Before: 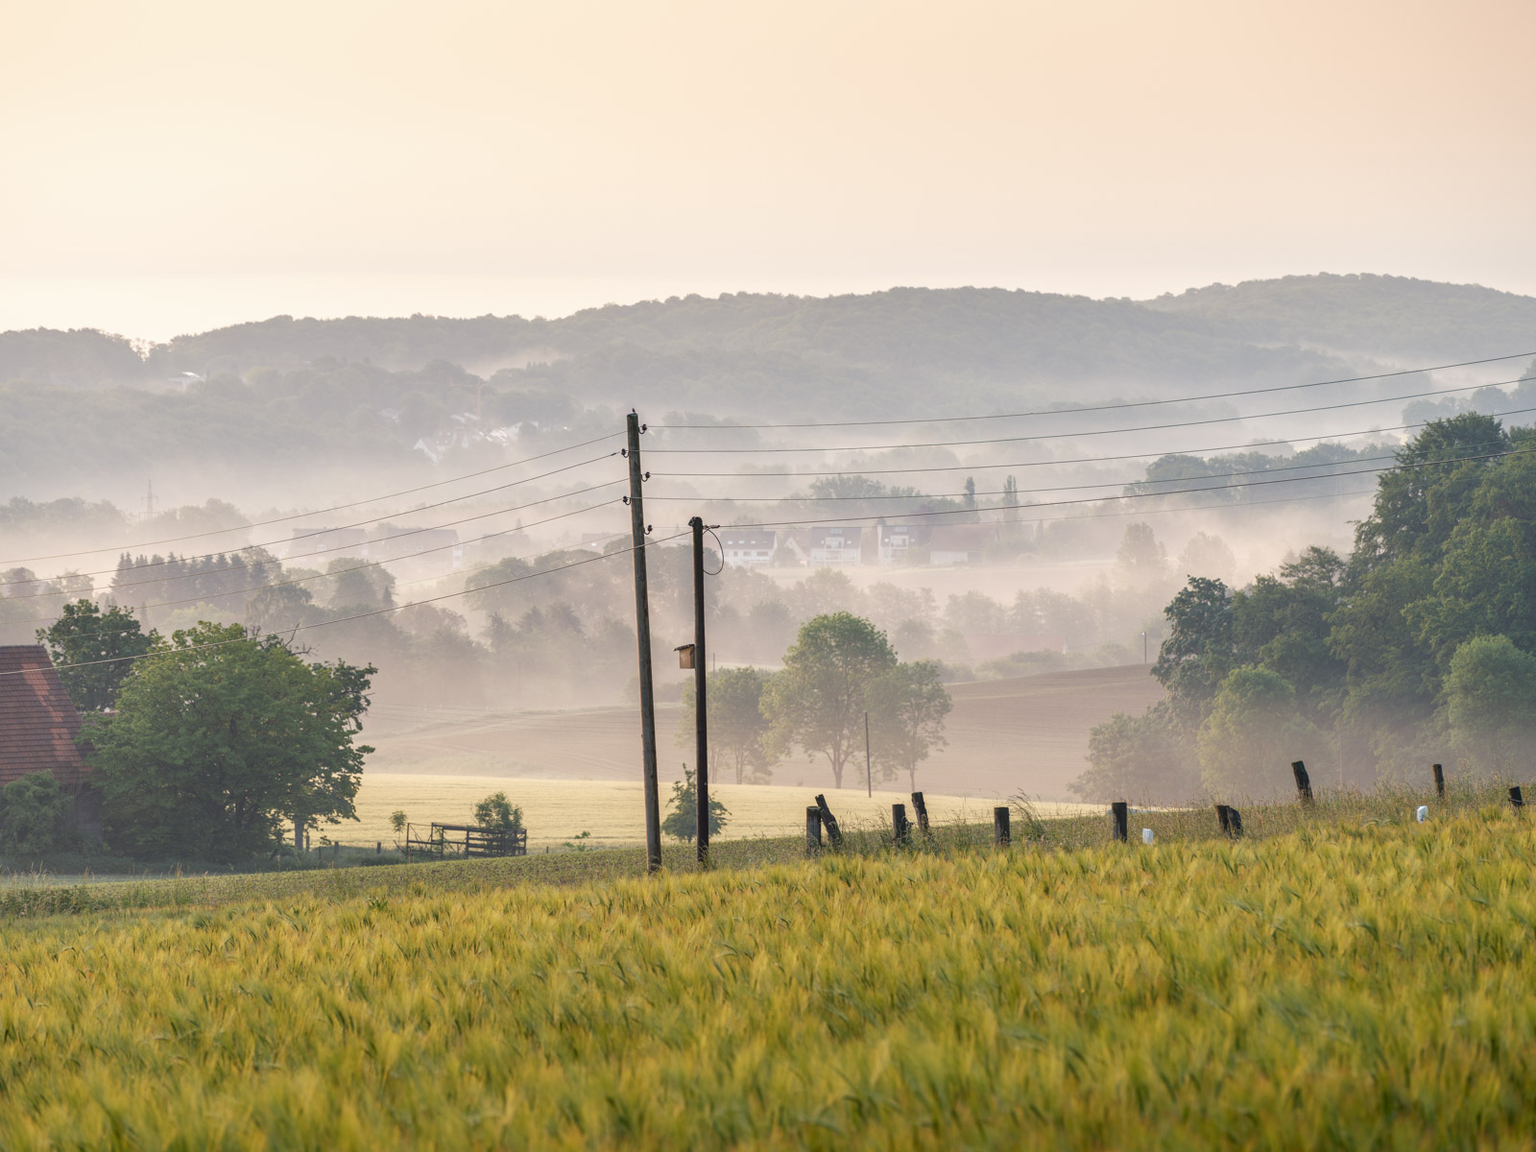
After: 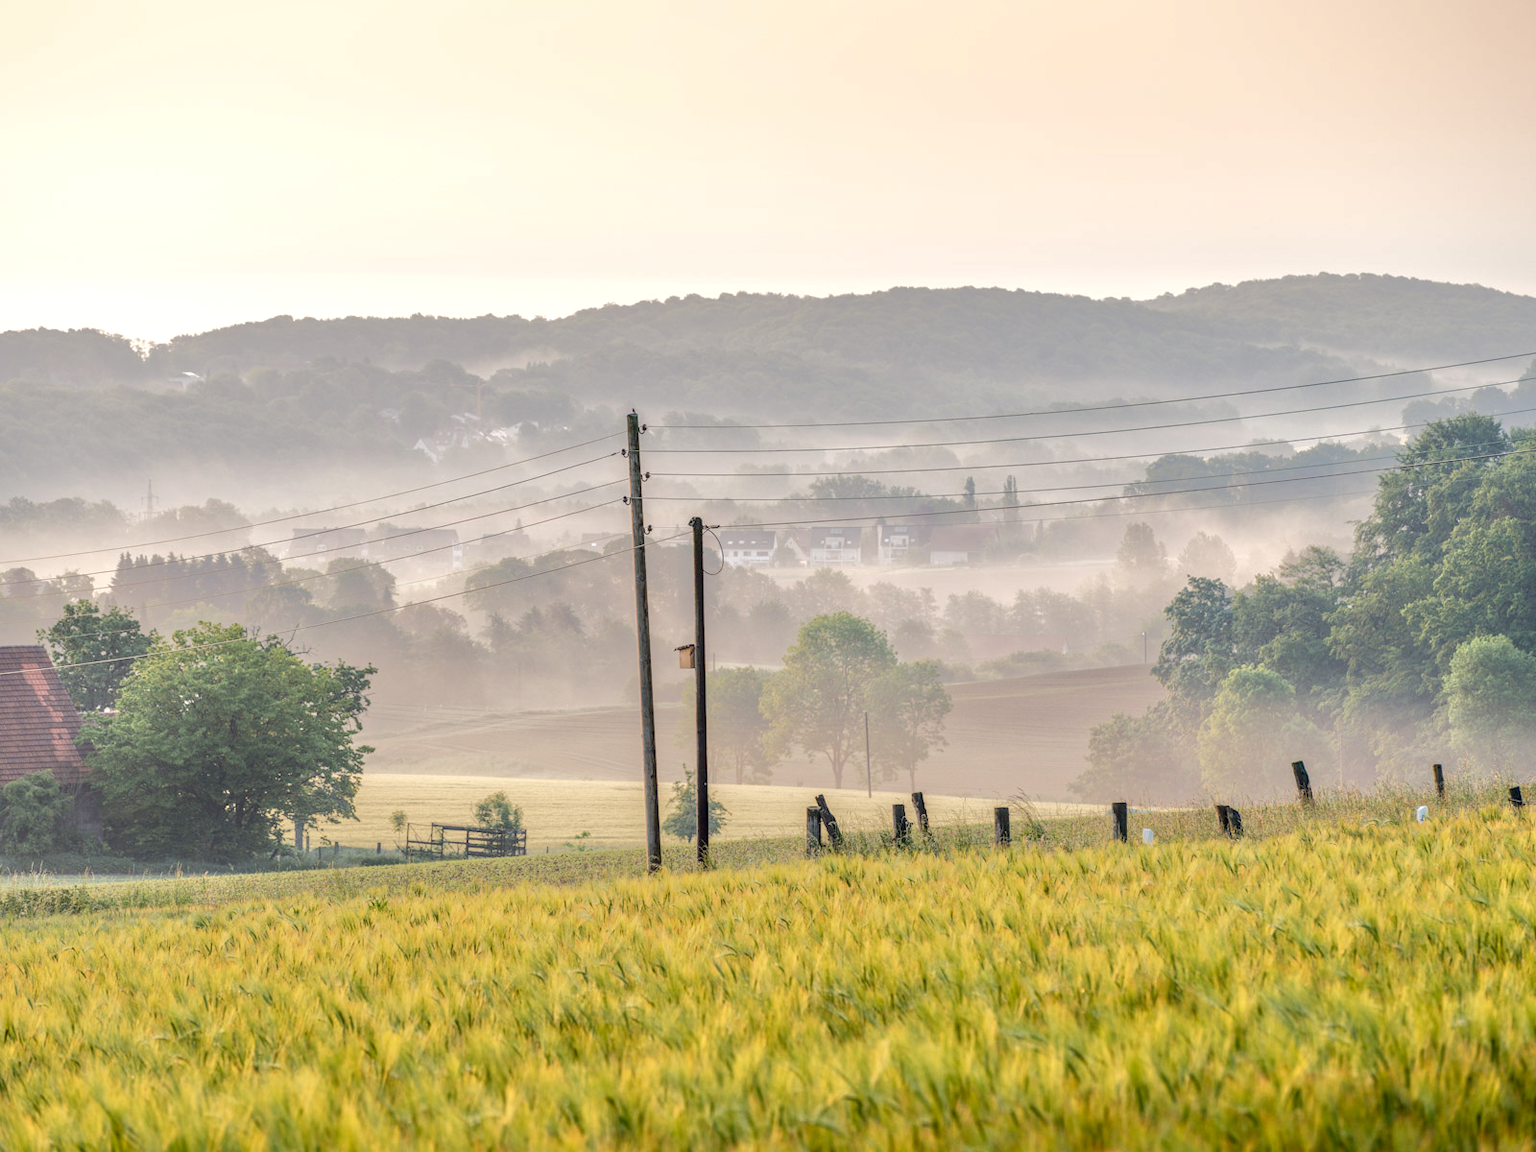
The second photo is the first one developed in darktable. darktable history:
exposure: black level correction 0.006, compensate exposure bias true, compensate highlight preservation false
local contrast: on, module defaults
color correction: highlights a* -0.181, highlights b* -0.066
tone equalizer: -8 EV -0.527 EV, -7 EV -0.314 EV, -6 EV -0.108 EV, -5 EV 0.393 EV, -4 EV 0.972 EV, -3 EV 0.824 EV, -2 EV -0.011 EV, -1 EV 0.135 EV, +0 EV -0.035 EV, edges refinement/feathering 500, mask exposure compensation -1.57 EV, preserve details guided filter
